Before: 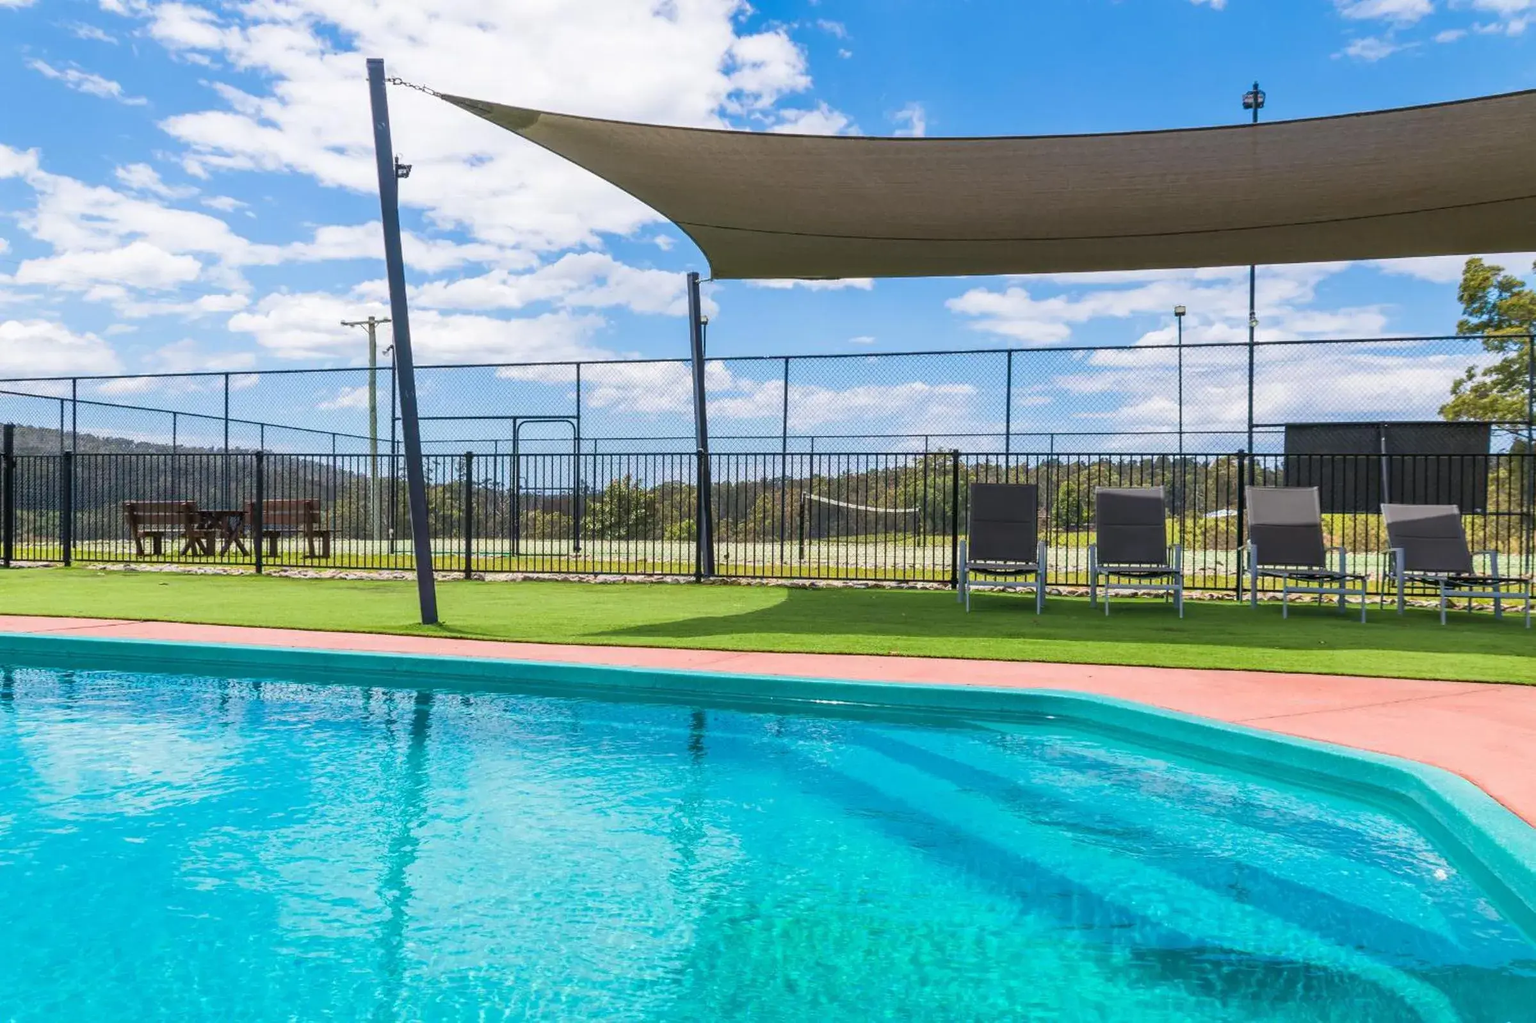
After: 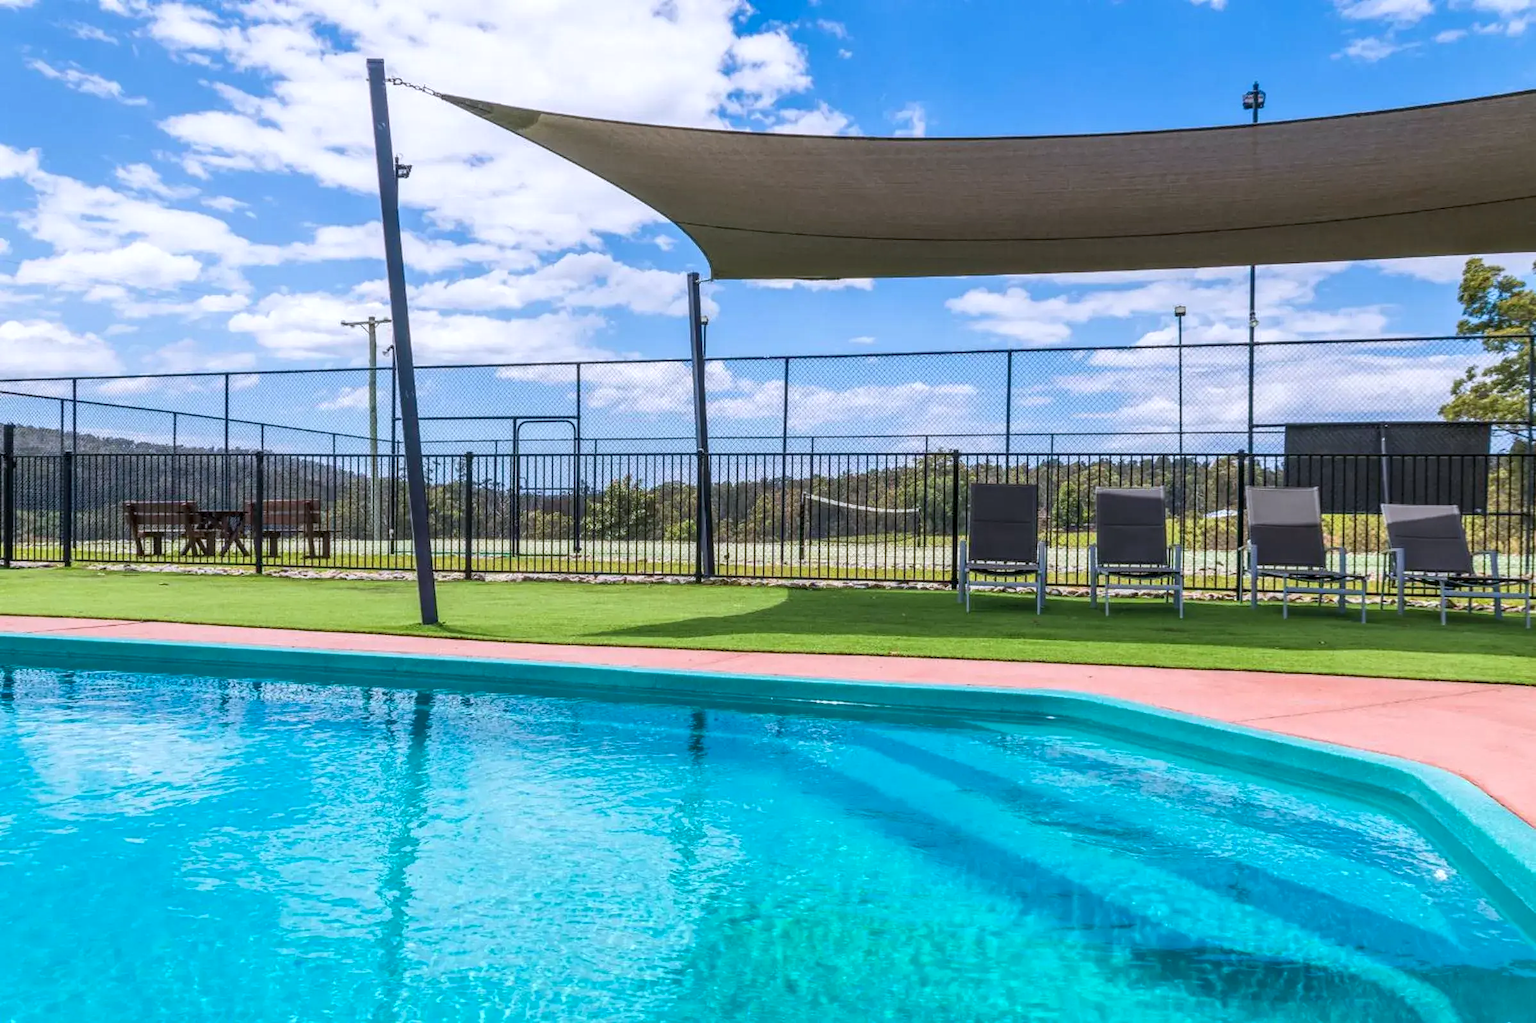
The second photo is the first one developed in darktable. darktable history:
color calibration: illuminant as shot in camera, x 0.358, y 0.373, temperature 4628.91 K
local contrast: on, module defaults
